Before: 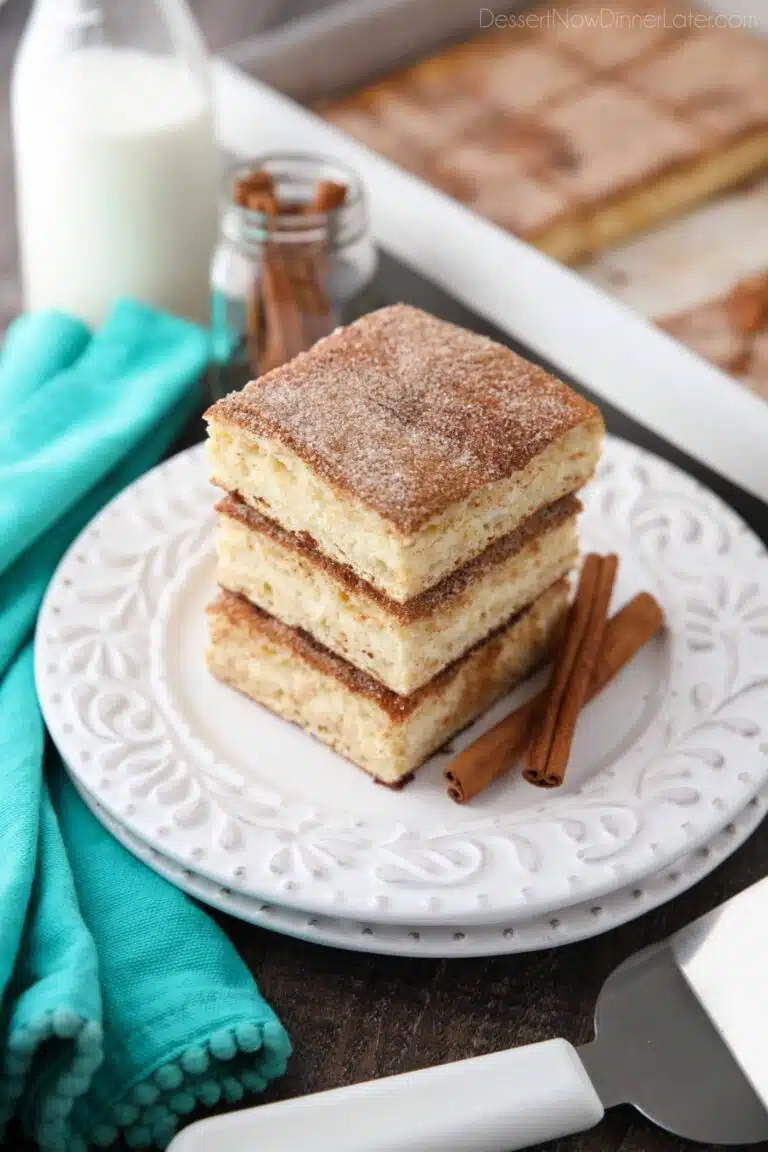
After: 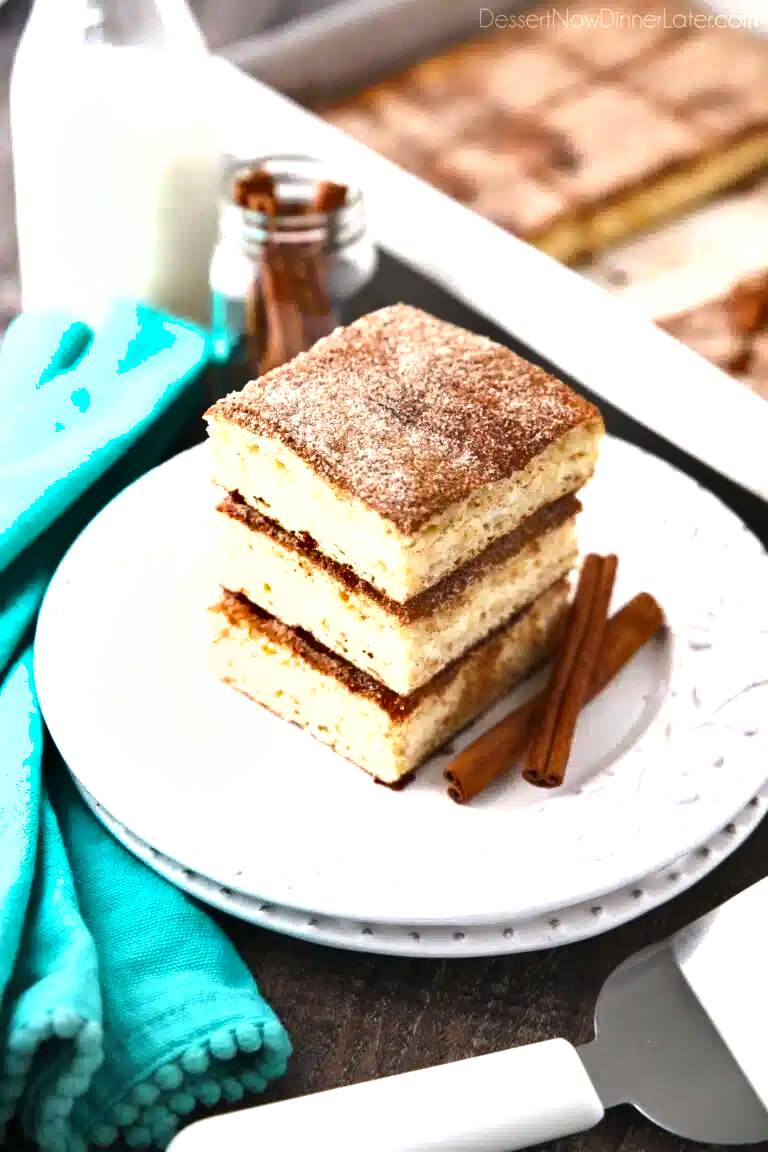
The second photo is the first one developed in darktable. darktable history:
exposure: black level correction 0, exposure 0.9 EV, compensate highlight preservation false
shadows and highlights: shadows 12, white point adjustment 1.2, soften with gaussian
